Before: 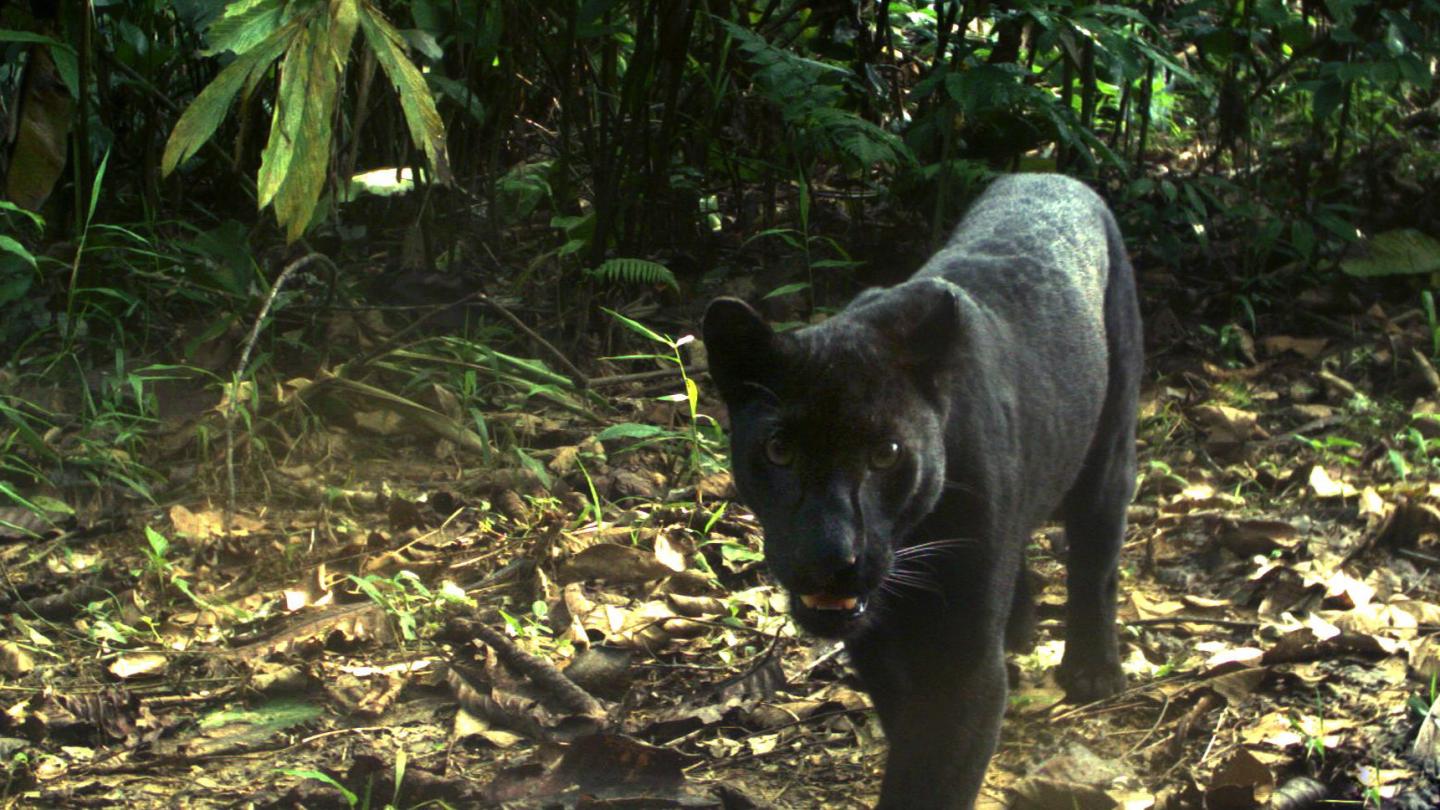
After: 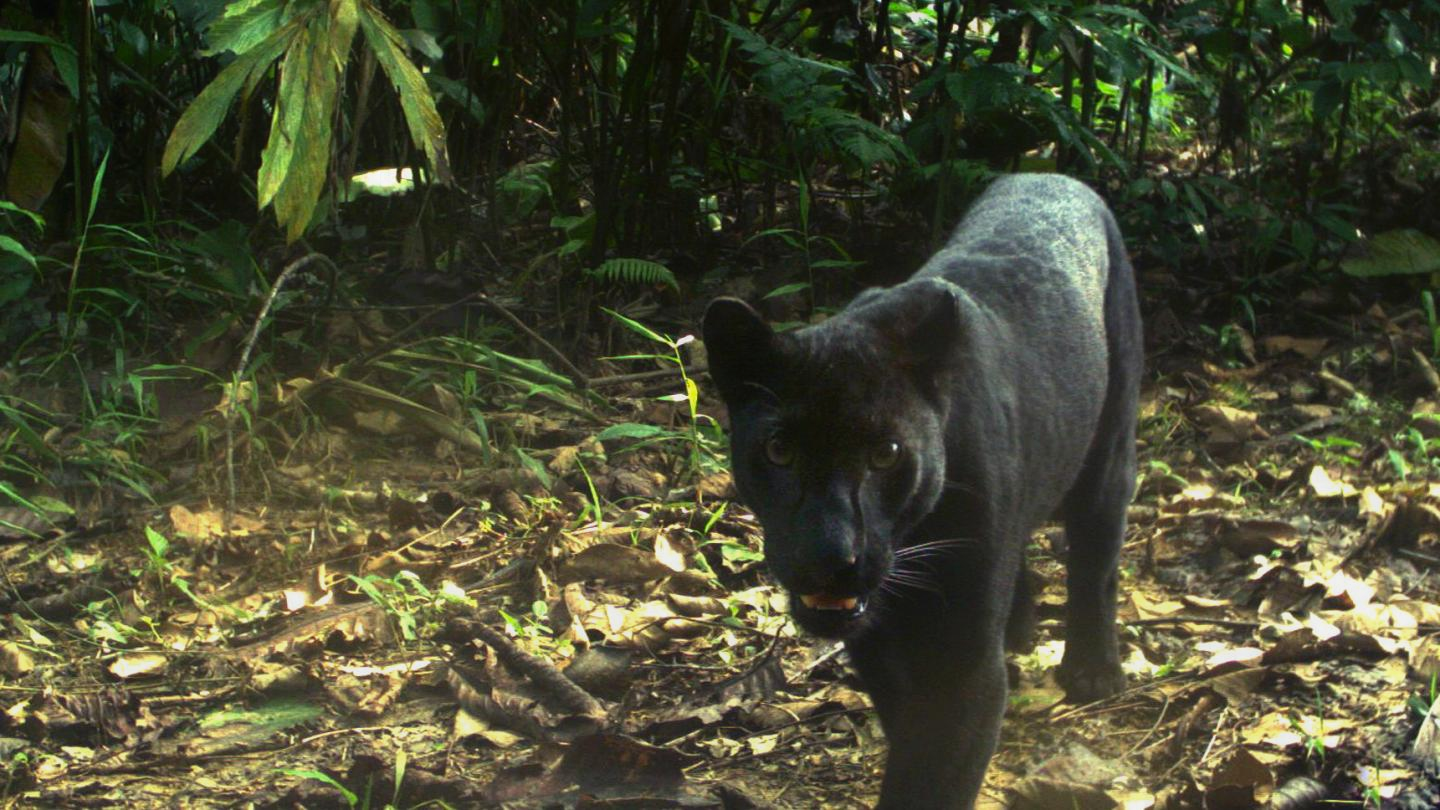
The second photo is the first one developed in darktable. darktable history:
contrast equalizer: octaves 7, y [[0.783, 0.666, 0.575, 0.77, 0.556, 0.501], [0.5 ×6], [0.5 ×6], [0, 0.02, 0.272, 0.399, 0.062, 0], [0 ×6]], mix -0.198
